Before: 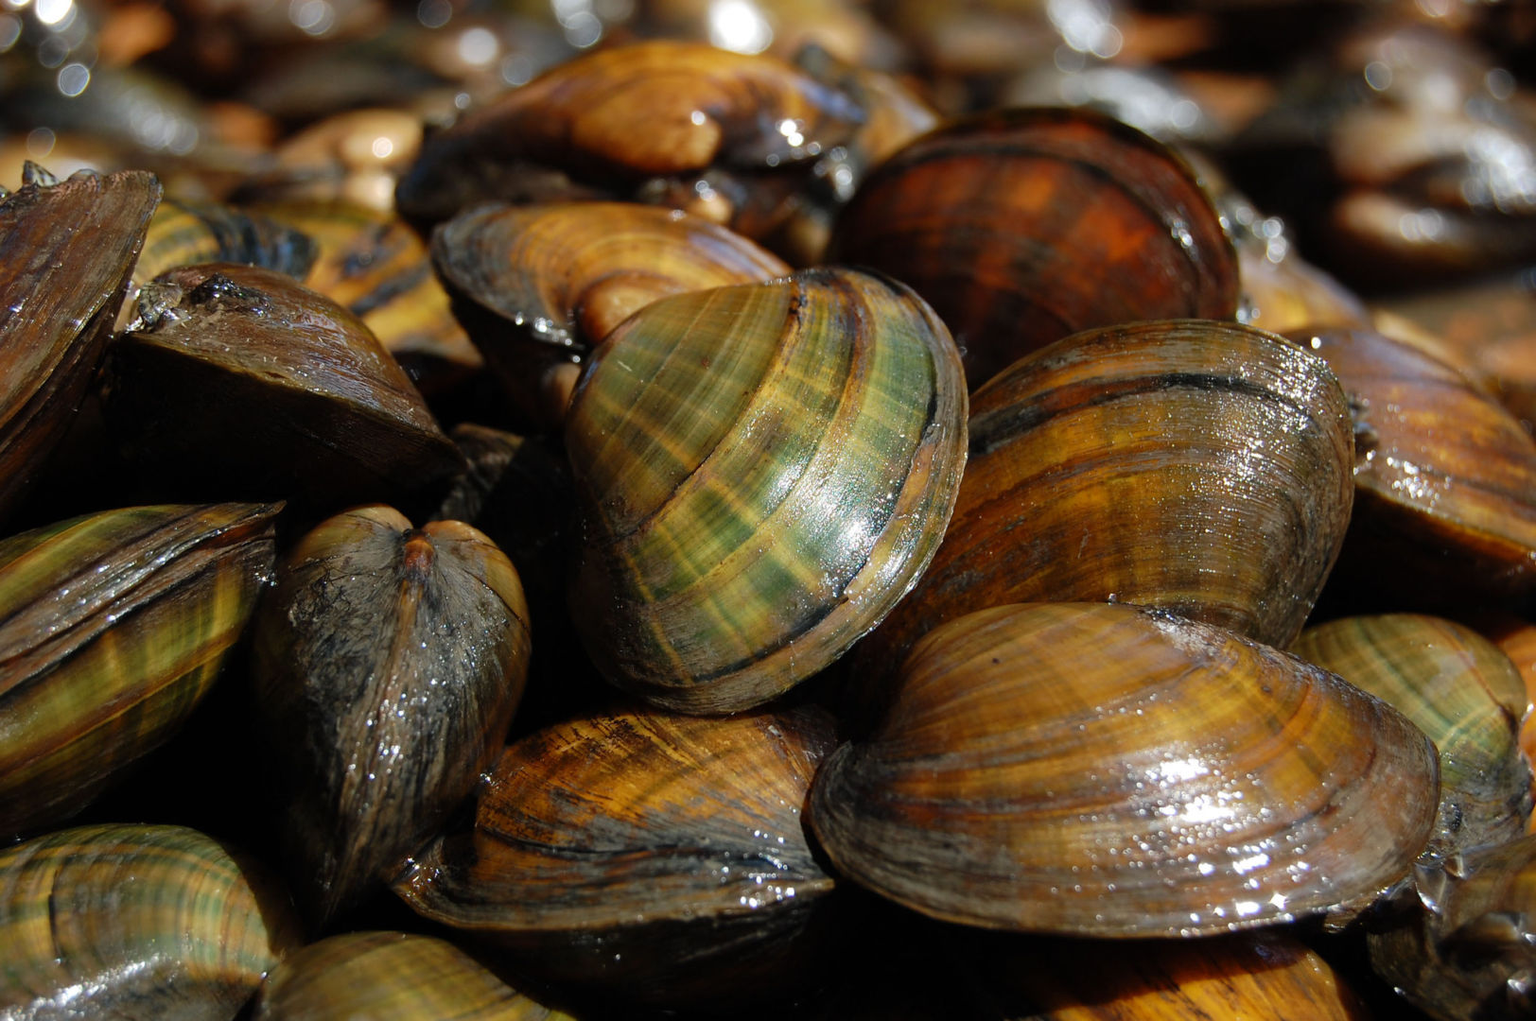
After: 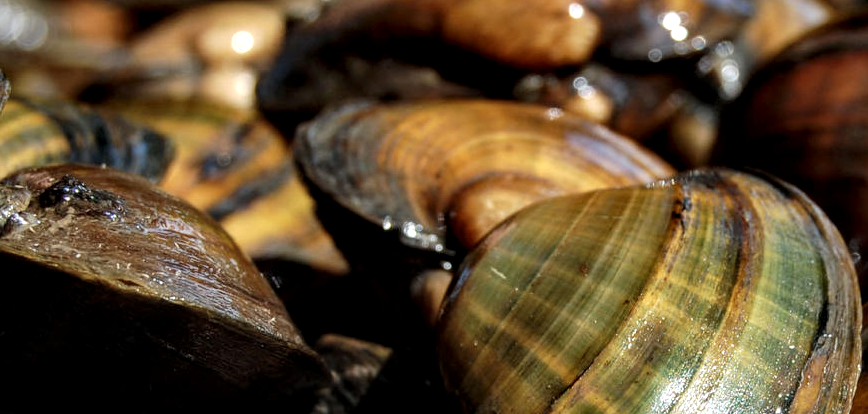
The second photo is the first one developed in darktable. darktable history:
local contrast: detail 150%
crop: left 10.027%, top 10.584%, right 36.502%, bottom 51.069%
shadows and highlights: radius 170.39, shadows 26.89, white point adjustment 3.31, highlights -68.92, soften with gaussian
